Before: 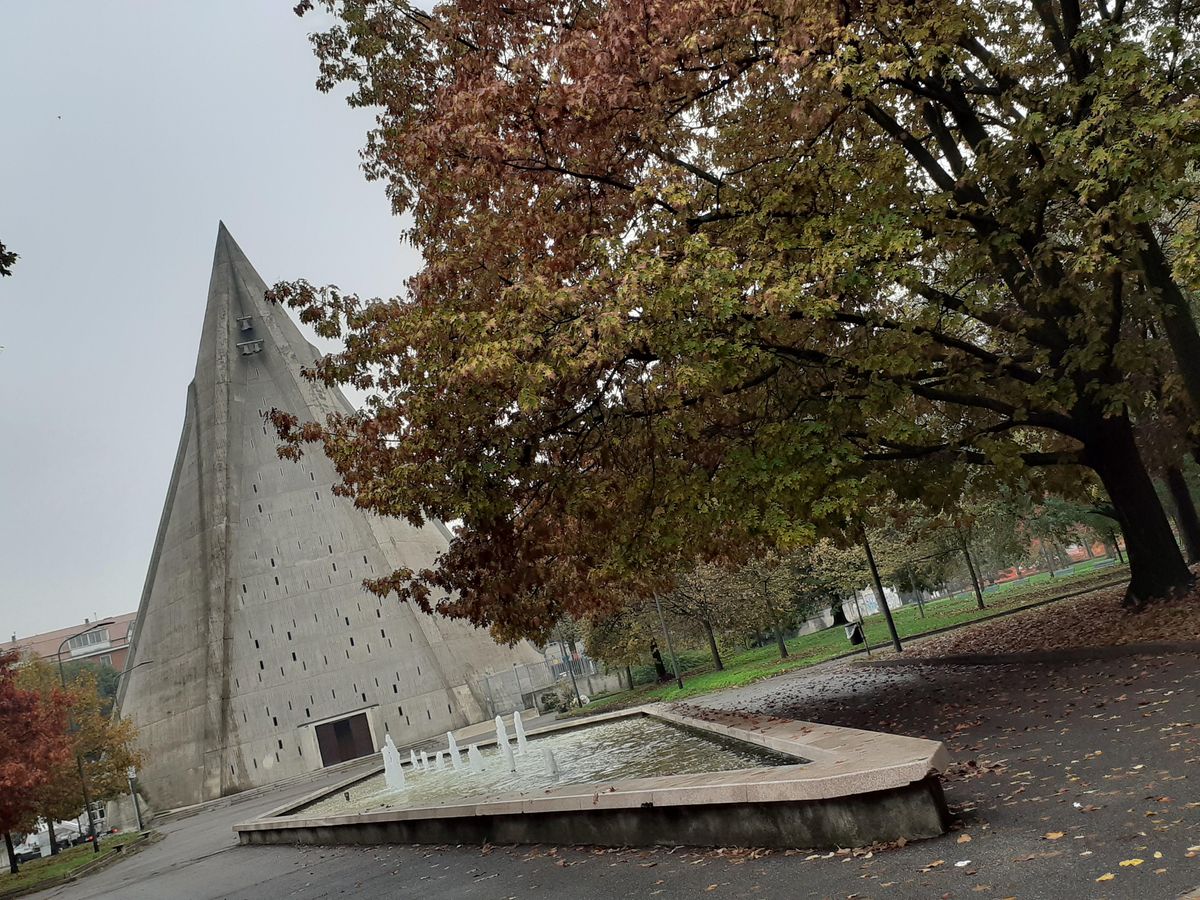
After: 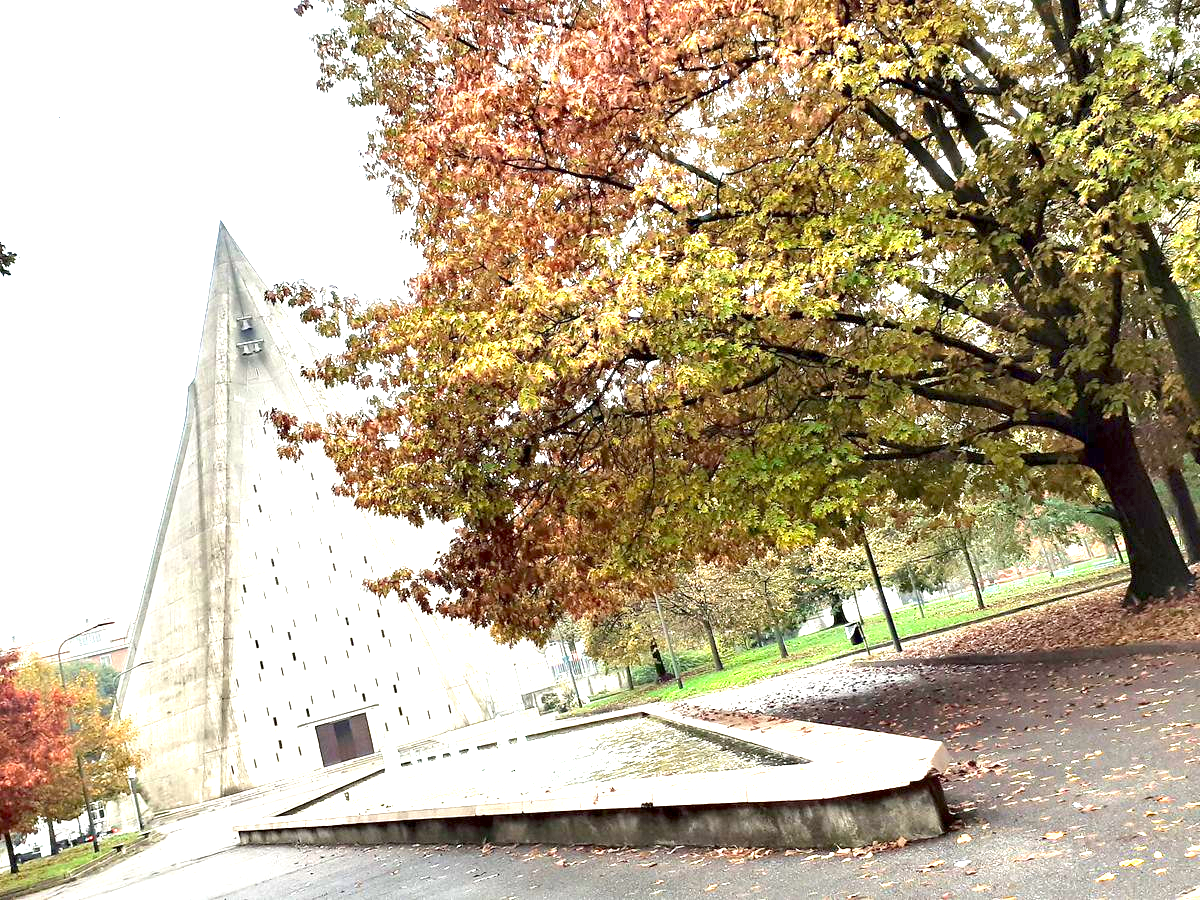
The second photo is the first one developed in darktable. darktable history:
contrast brightness saturation: saturation 0.134
exposure: black level correction 0.001, exposure 2.506 EV, compensate exposure bias true, compensate highlight preservation false
